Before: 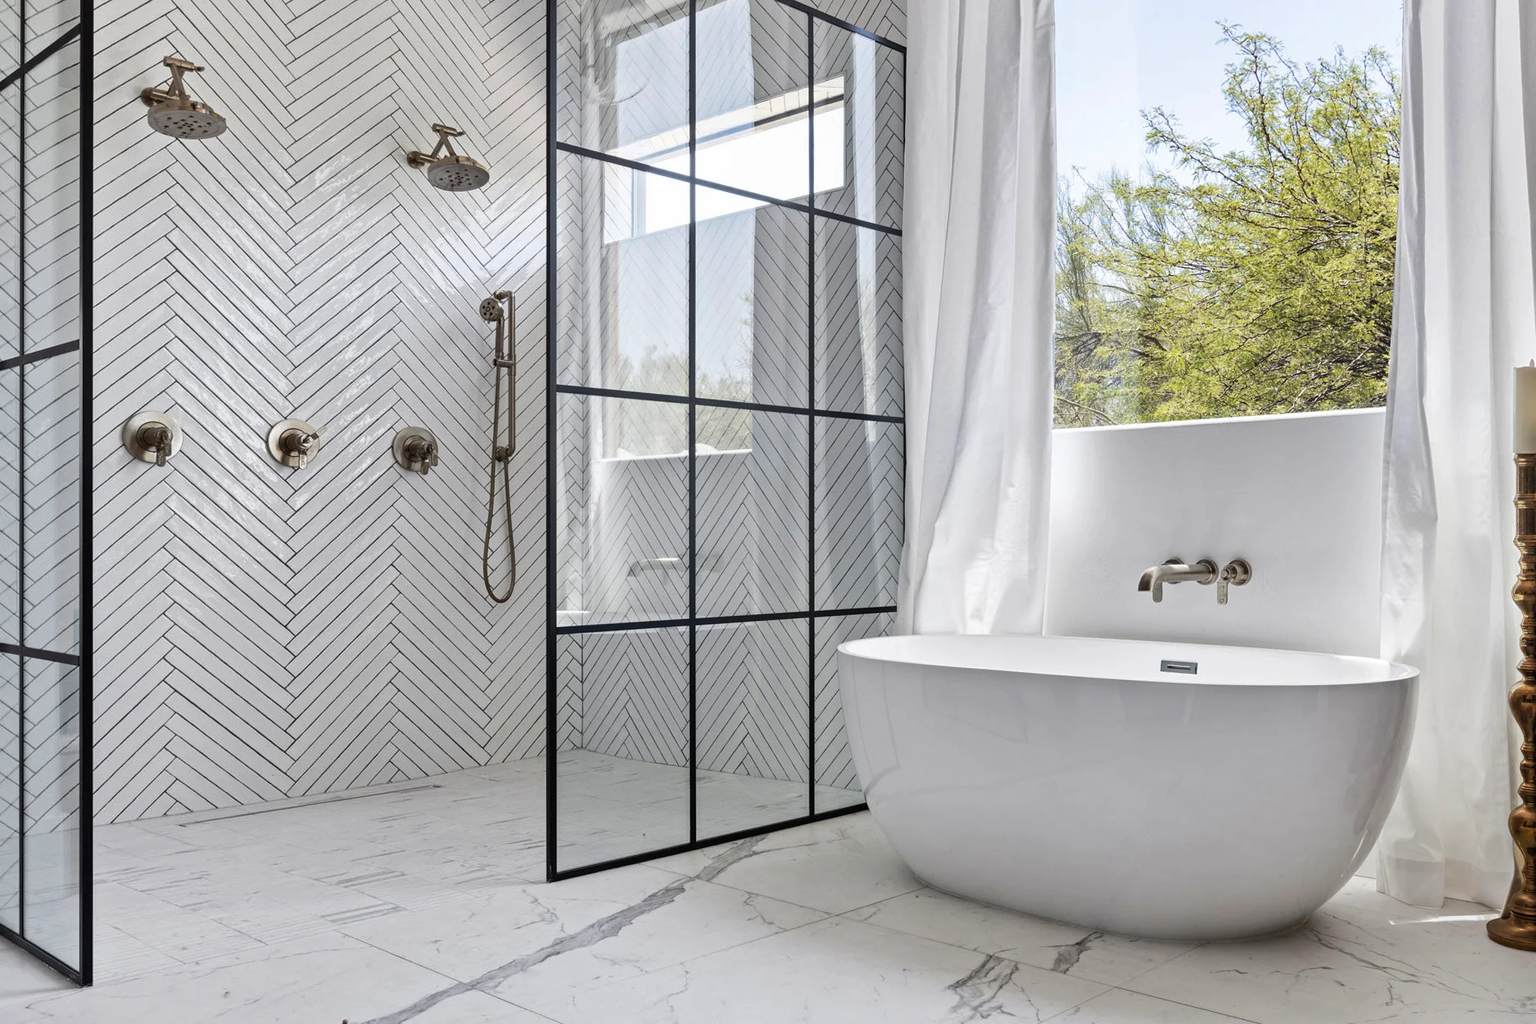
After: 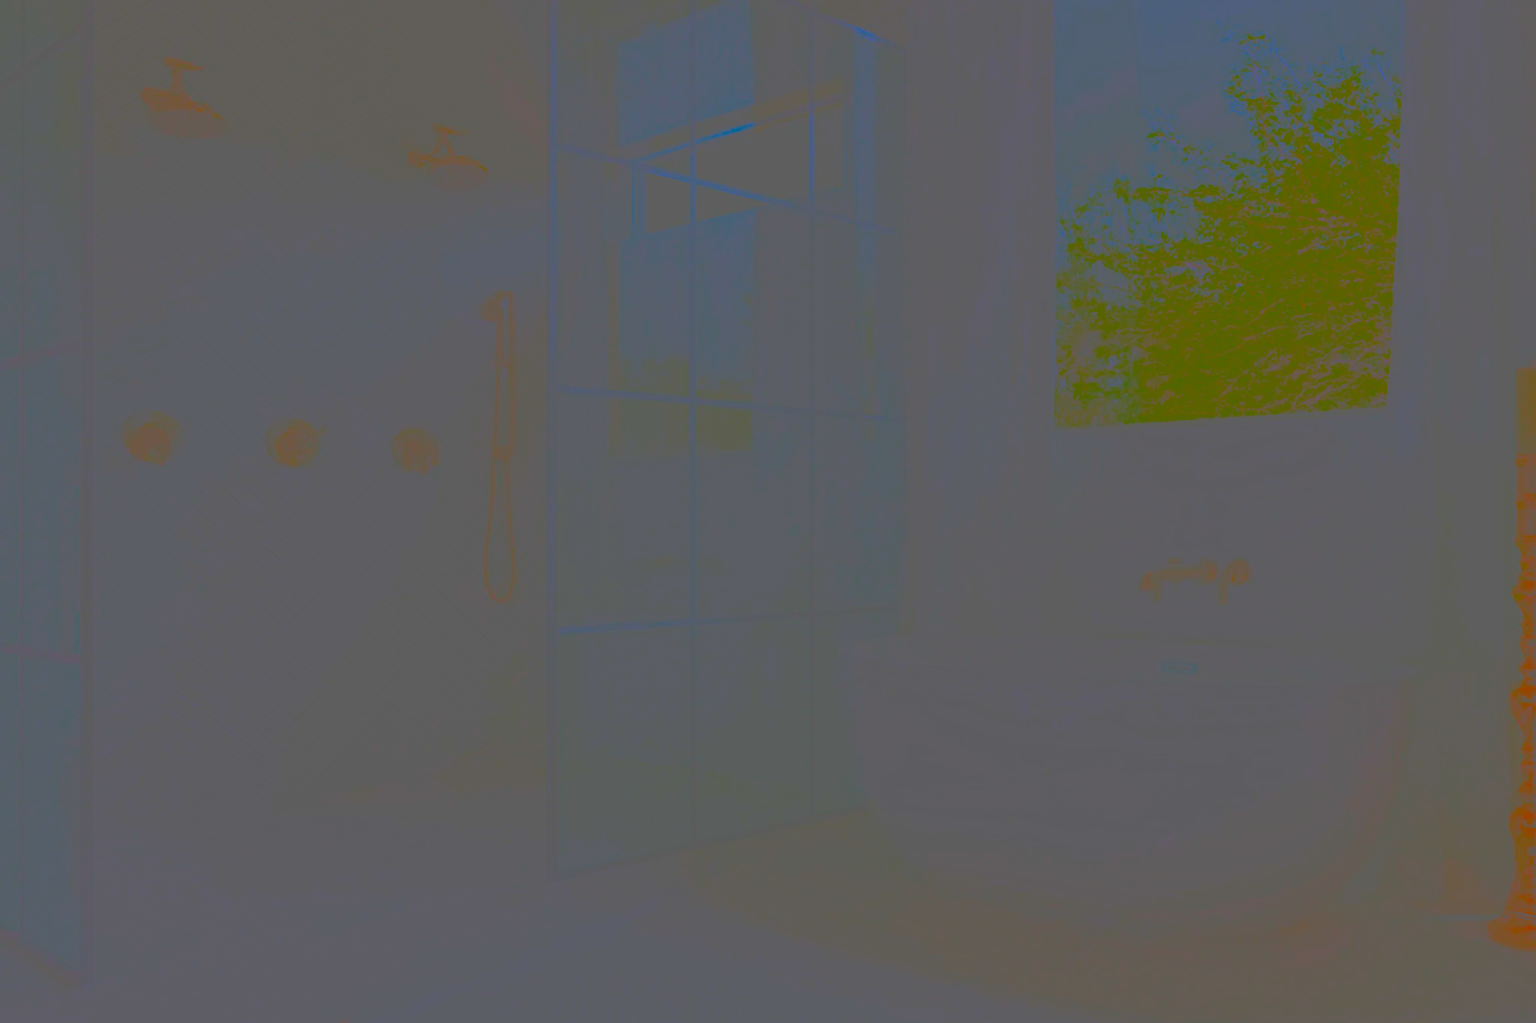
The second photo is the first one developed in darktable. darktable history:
sharpen: on, module defaults
contrast brightness saturation: contrast -0.99, brightness -0.17, saturation 0.75
